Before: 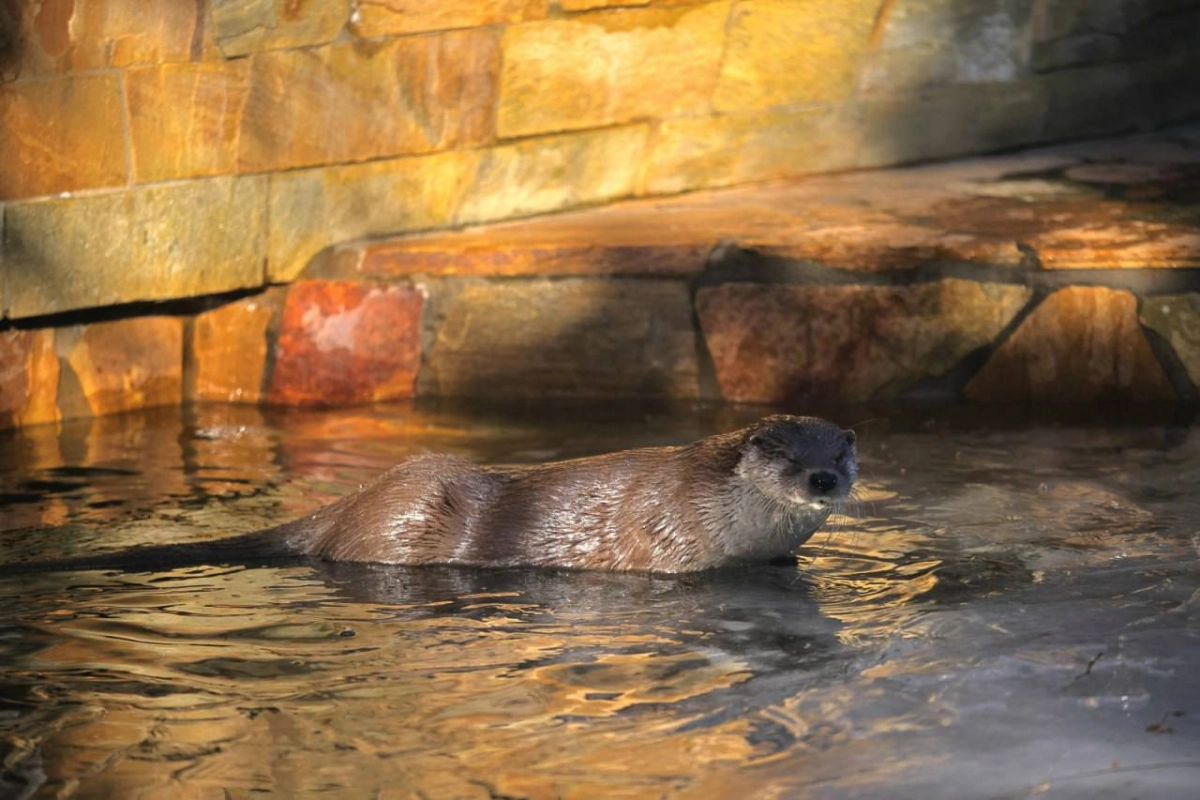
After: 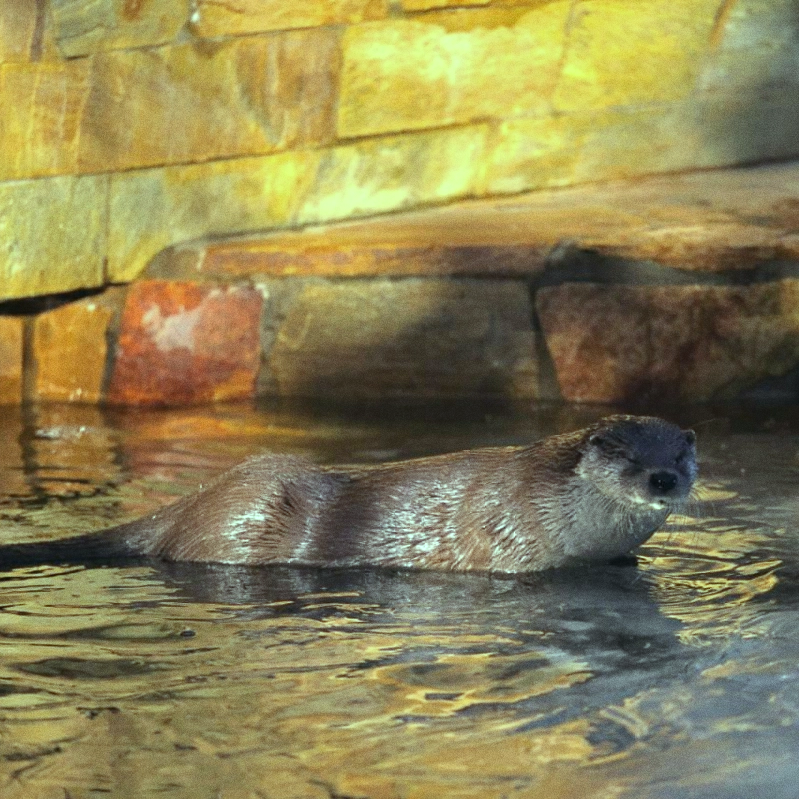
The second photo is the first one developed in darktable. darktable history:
grain: coarseness 0.47 ISO
color balance: mode lift, gamma, gain (sRGB), lift [0.997, 0.979, 1.021, 1.011], gamma [1, 1.084, 0.916, 0.998], gain [1, 0.87, 1.13, 1.101], contrast 4.55%, contrast fulcrum 38.24%, output saturation 104.09%
crop and rotate: left 13.342%, right 19.991%
